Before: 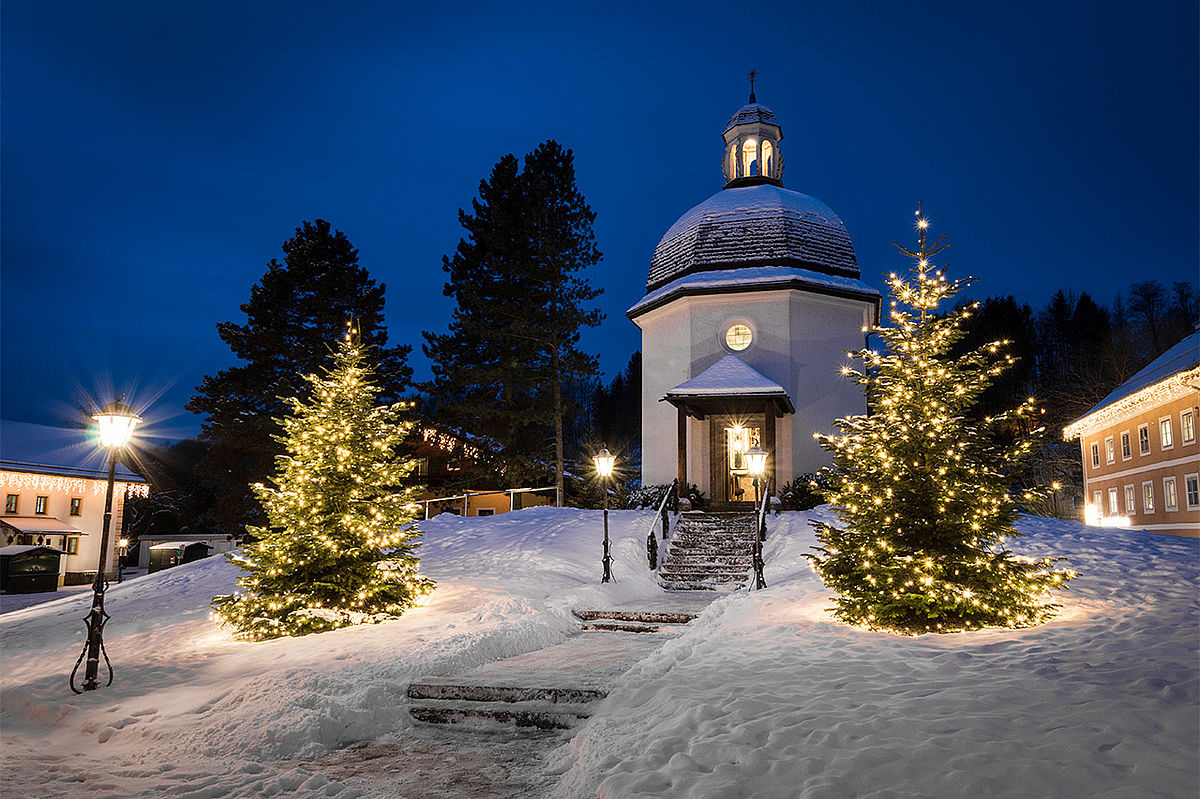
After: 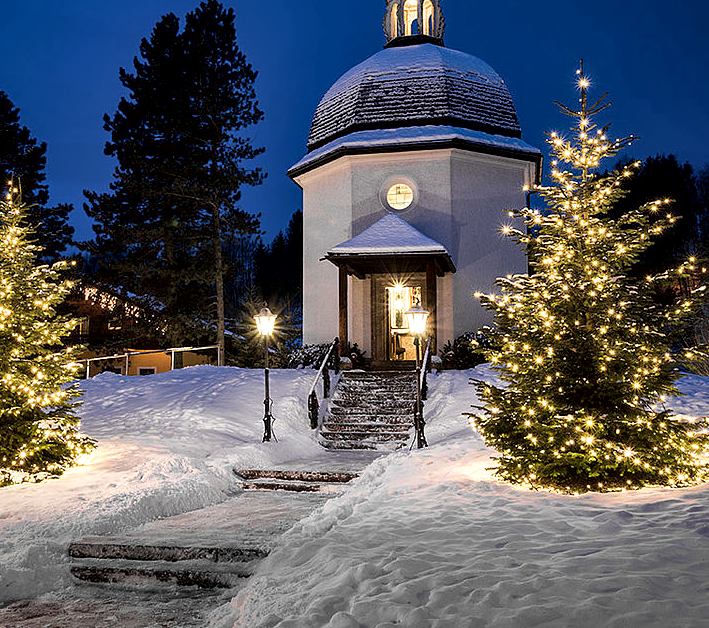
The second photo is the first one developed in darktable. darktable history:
crop and rotate: left 28.256%, top 17.734%, right 12.656%, bottom 3.573%
local contrast: mode bilateral grid, contrast 20, coarseness 50, detail 179%, midtone range 0.2
